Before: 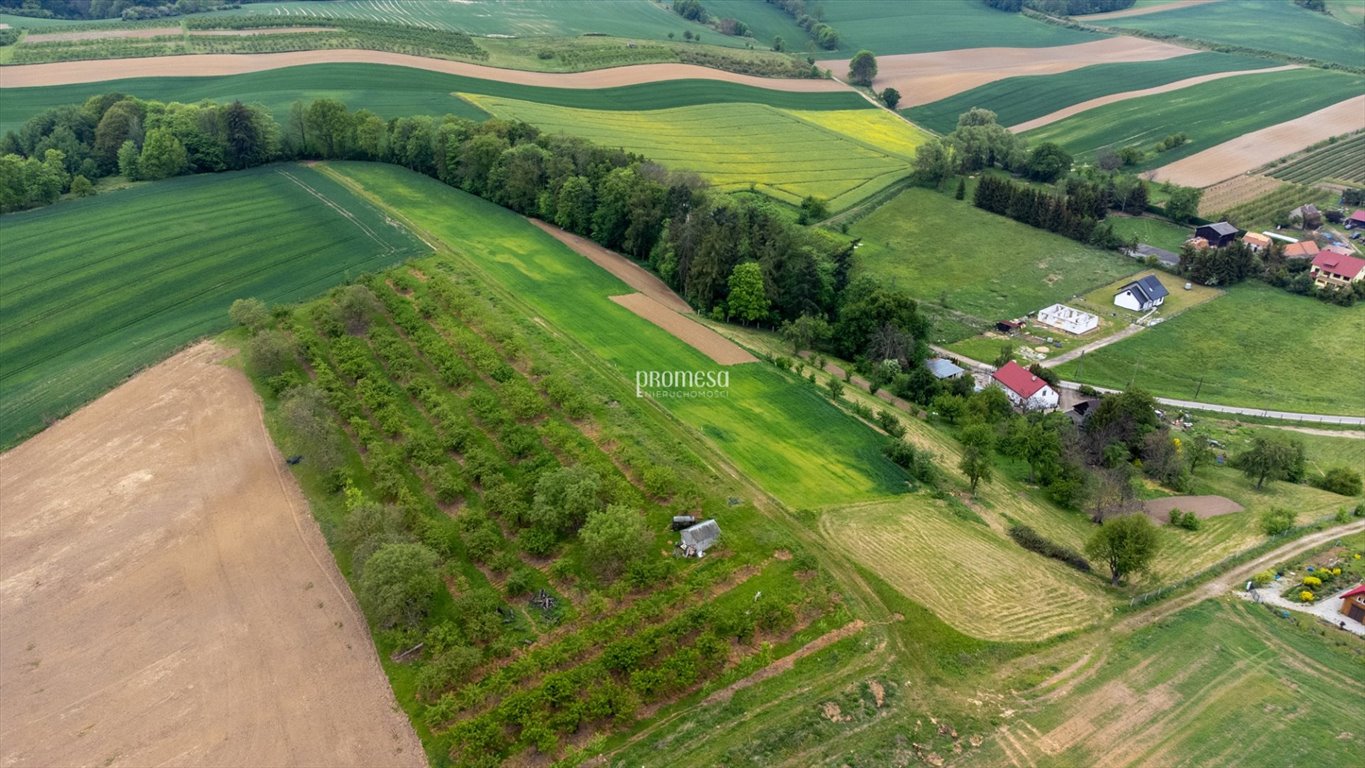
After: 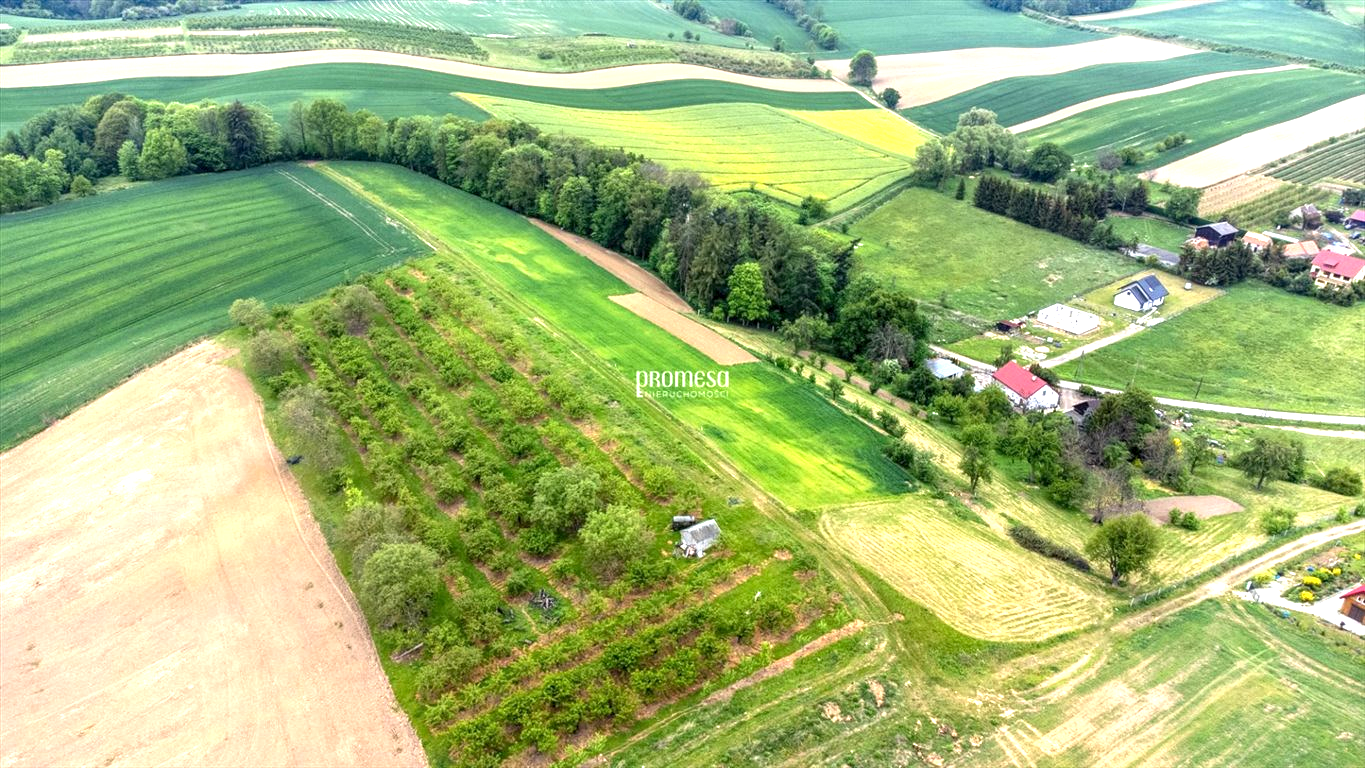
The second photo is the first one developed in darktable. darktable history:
exposure: exposure 1.235 EV, compensate highlight preservation false
local contrast: on, module defaults
